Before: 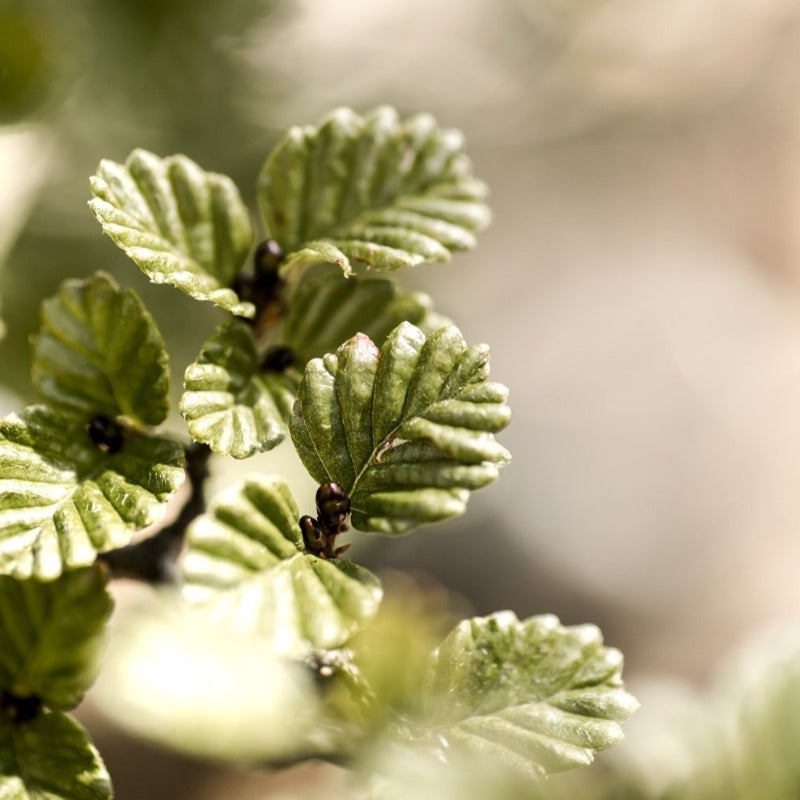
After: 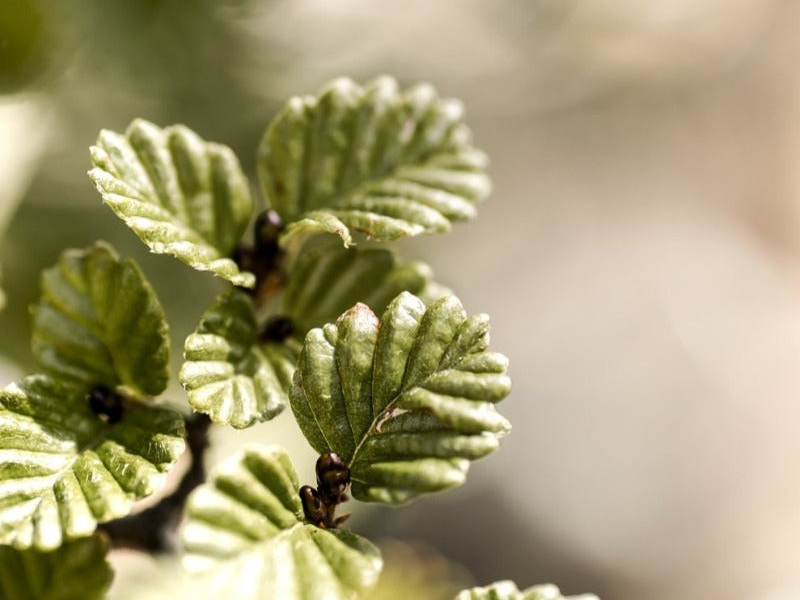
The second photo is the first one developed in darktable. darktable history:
crop: top 3.857%, bottom 21.132%
white balance: emerald 1
